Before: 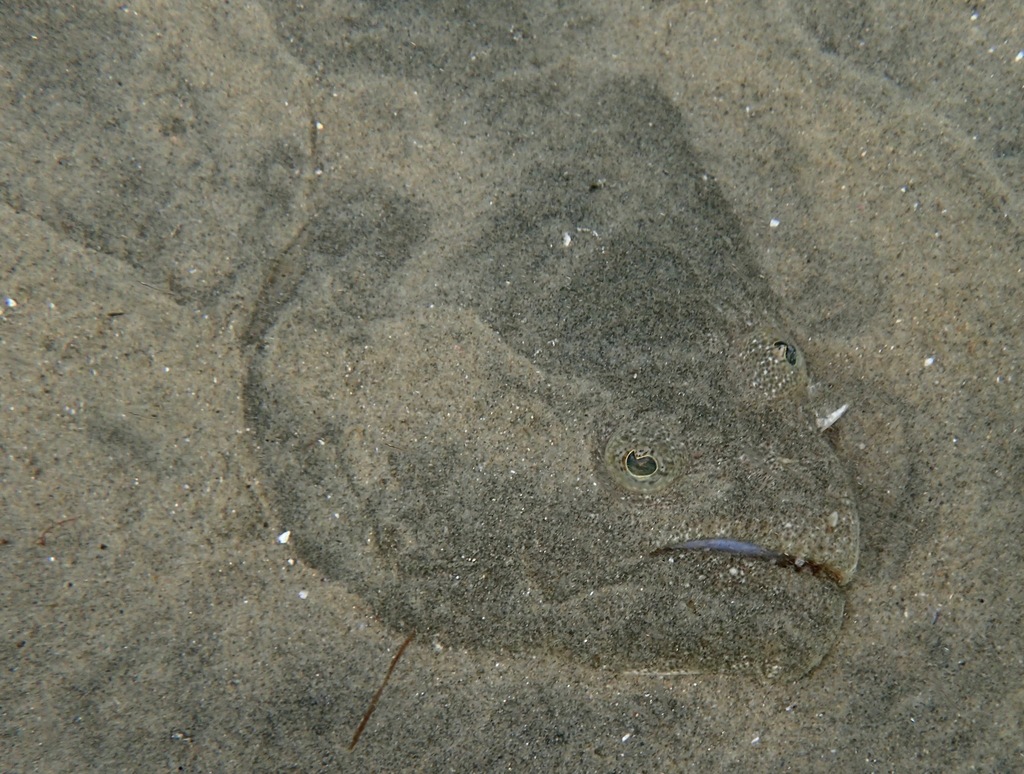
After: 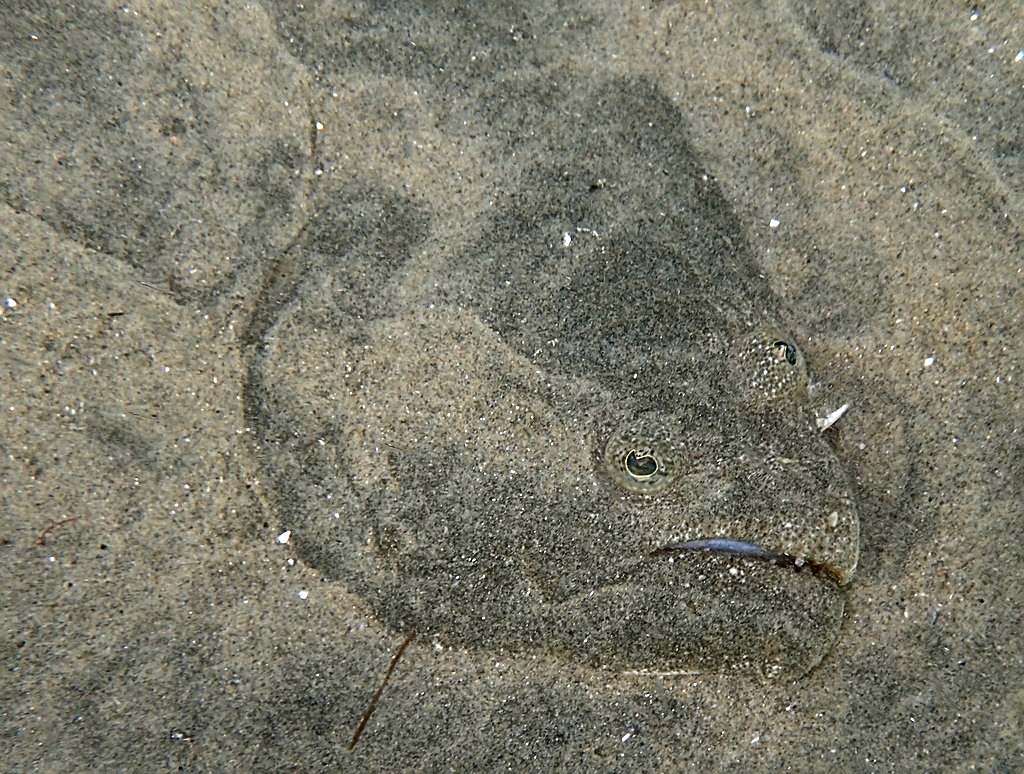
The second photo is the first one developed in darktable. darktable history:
shadows and highlights: radius 109.41, shadows 44.13, highlights -67.03, low approximation 0.01, soften with gaussian
color calibration: illuminant custom, x 0.349, y 0.364, temperature 4960.5 K, saturation algorithm version 1 (2020)
sharpen: on, module defaults
color balance rgb: perceptual saturation grading › global saturation 19.675%, global vibrance 9.637%
tone equalizer: -8 EV -0.772 EV, -7 EV -0.73 EV, -6 EV -0.587 EV, -5 EV -0.364 EV, -3 EV 0.377 EV, -2 EV 0.6 EV, -1 EV 0.685 EV, +0 EV 0.724 EV, edges refinement/feathering 500, mask exposure compensation -1.57 EV, preserve details no
